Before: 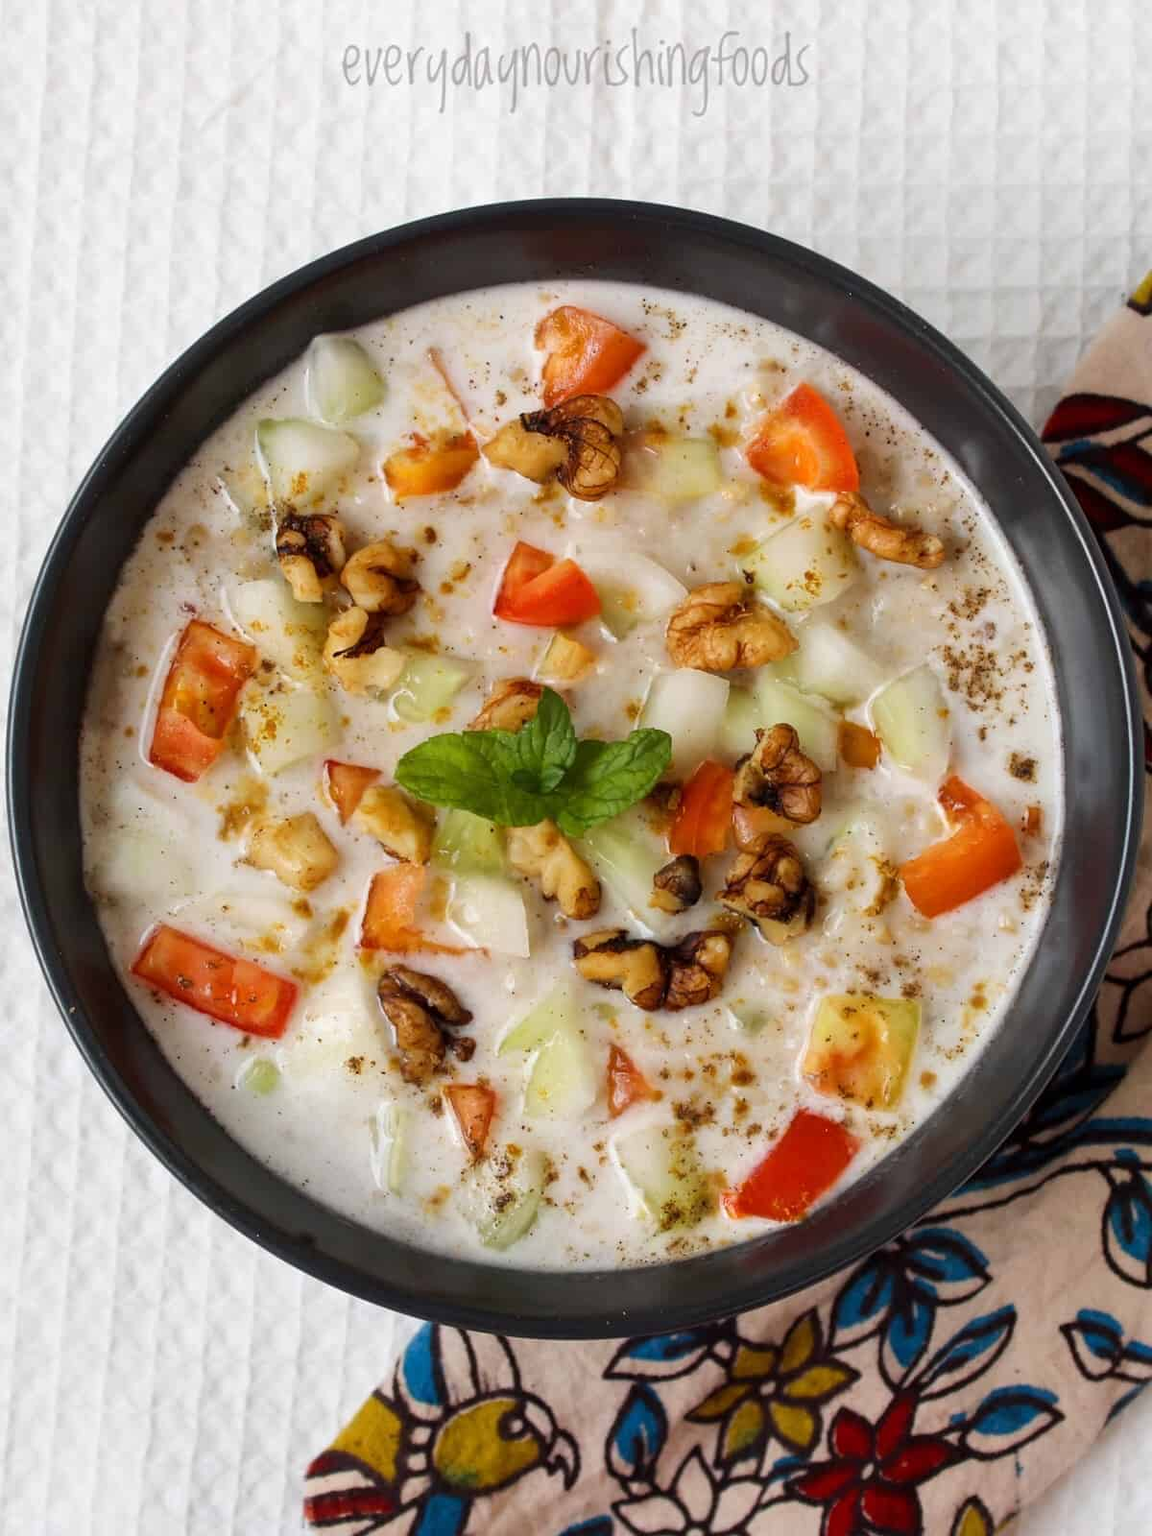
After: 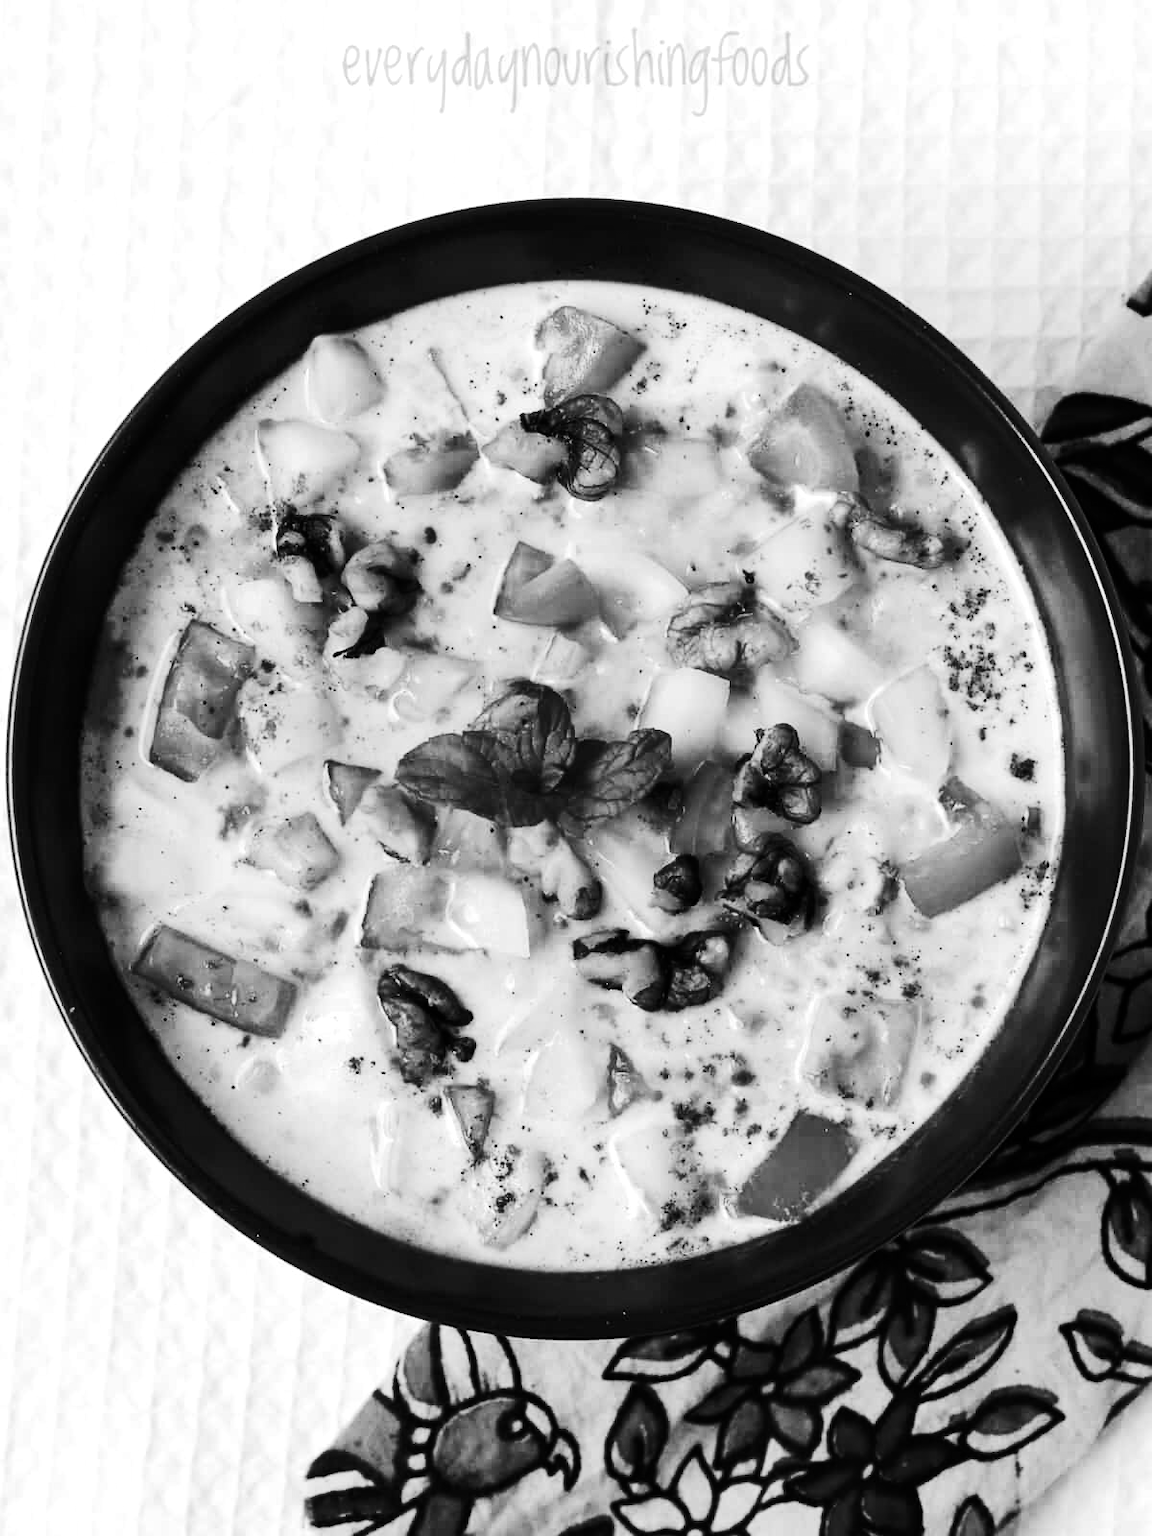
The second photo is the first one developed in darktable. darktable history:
color calibration: output gray [0.21, 0.42, 0.37, 0], gray › normalize channels true, illuminant same as pipeline (D50), adaptation XYZ, x 0.346, y 0.359, gamut compression 0
contrast brightness saturation: contrast 0.26, brightness 0.02, saturation 0.87
monochrome: a 26.22, b 42.67, size 0.8
tone equalizer: -8 EV -1.08 EV, -7 EV -1.01 EV, -6 EV -0.867 EV, -5 EV -0.578 EV, -3 EV 0.578 EV, -2 EV 0.867 EV, -1 EV 1.01 EV, +0 EV 1.08 EV, edges refinement/feathering 500, mask exposure compensation -1.57 EV, preserve details no
color balance rgb: linear chroma grading › global chroma 15%, perceptual saturation grading › global saturation 30%
